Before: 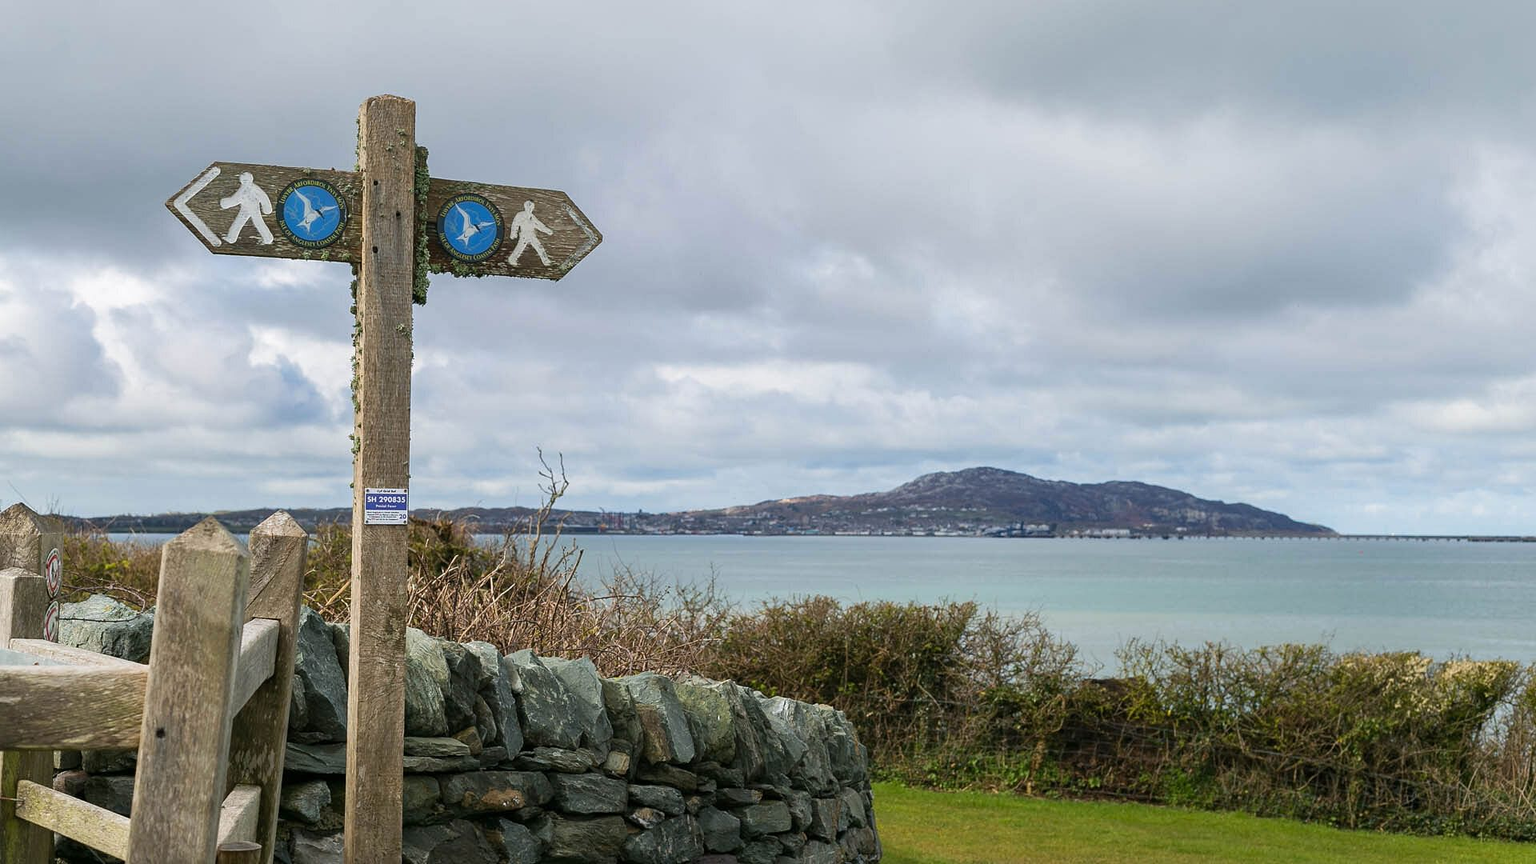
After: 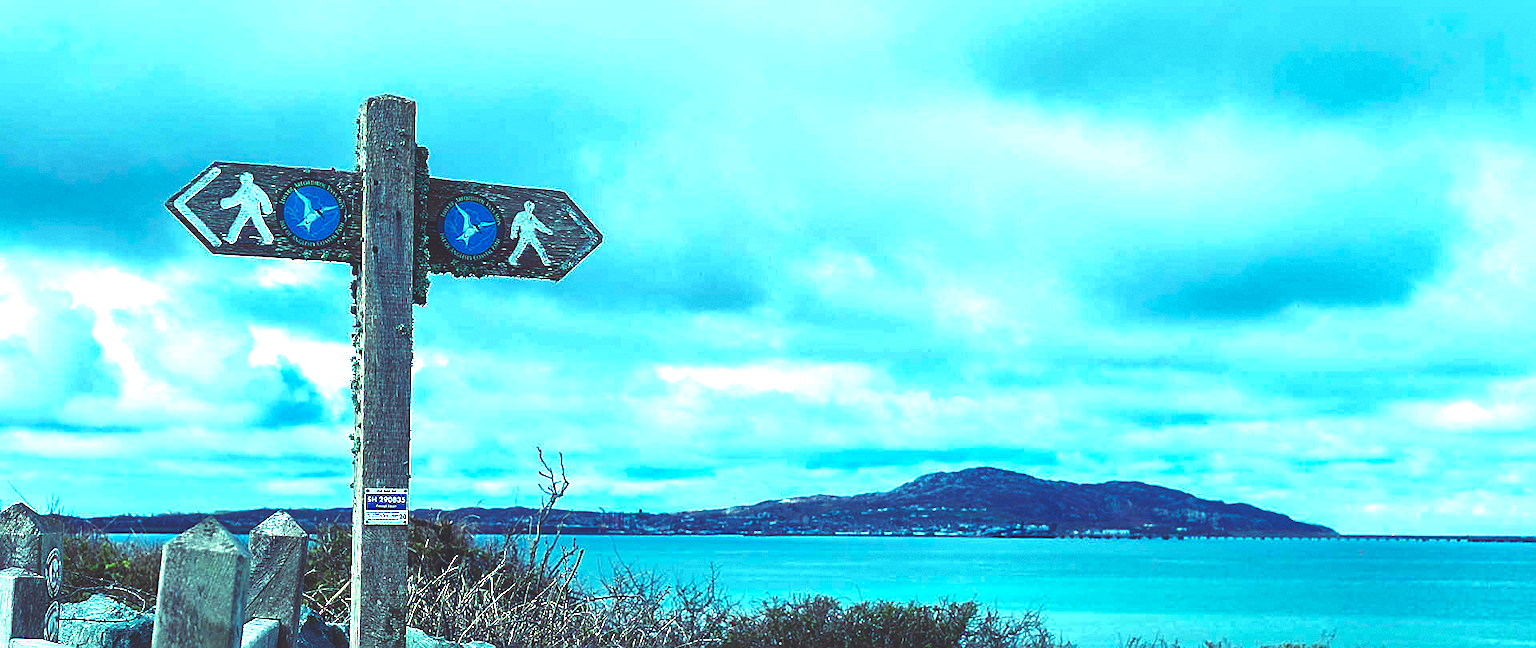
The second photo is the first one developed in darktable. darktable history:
grain: coarseness 0.09 ISO, strength 10%
local contrast: mode bilateral grid, contrast 20, coarseness 50, detail 120%, midtone range 0.2
crop: bottom 24.967%
sharpen: on, module defaults
rgb curve: curves: ch0 [(0, 0.186) (0.314, 0.284) (0.576, 0.466) (0.805, 0.691) (0.936, 0.886)]; ch1 [(0, 0.186) (0.314, 0.284) (0.581, 0.534) (0.771, 0.746) (0.936, 0.958)]; ch2 [(0, 0.216) (0.275, 0.39) (1, 1)], mode RGB, independent channels, compensate middle gray true, preserve colors none
color balance rgb: shadows lift › luminance -7.7%, shadows lift › chroma 2.13%, shadows lift › hue 200.79°, power › luminance -7.77%, power › chroma 2.27%, power › hue 220.69°, highlights gain › luminance 15.15%, highlights gain › chroma 4%, highlights gain › hue 209.35°, global offset › luminance -0.21%, global offset › chroma 0.27%, perceptual saturation grading › global saturation 24.42%, perceptual saturation grading › highlights -24.42%, perceptual saturation grading › mid-tones 24.42%, perceptual saturation grading › shadows 40%, perceptual brilliance grading › global brilliance -5%, perceptual brilliance grading › highlights 24.42%, perceptual brilliance grading › mid-tones 7%, perceptual brilliance grading › shadows -5%
